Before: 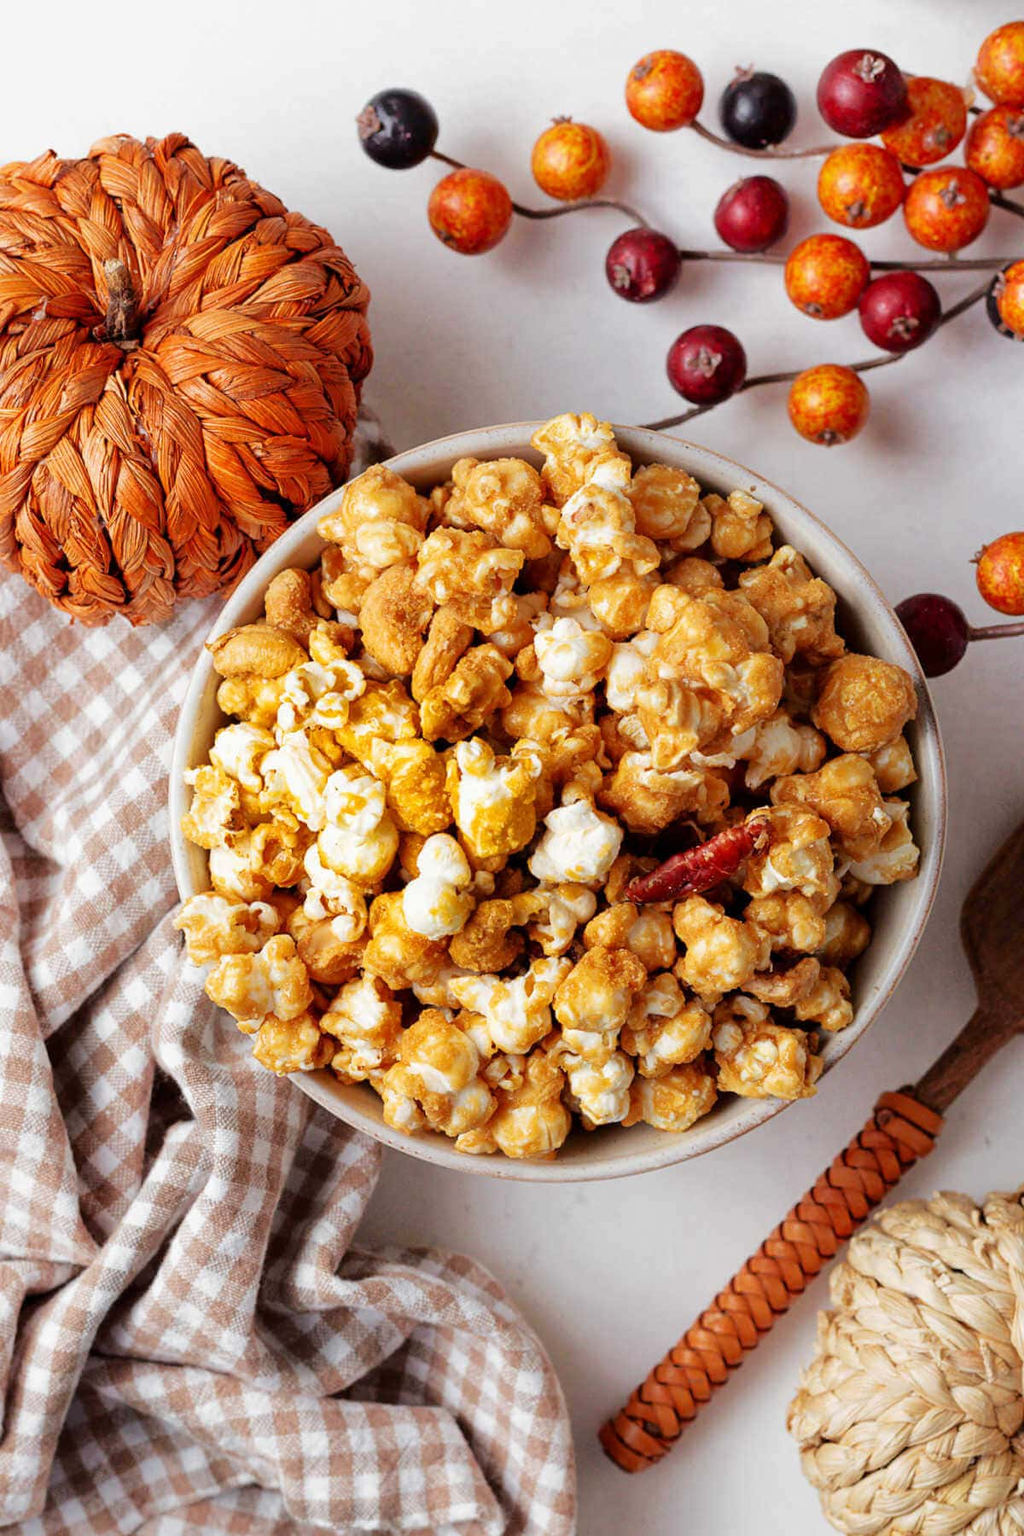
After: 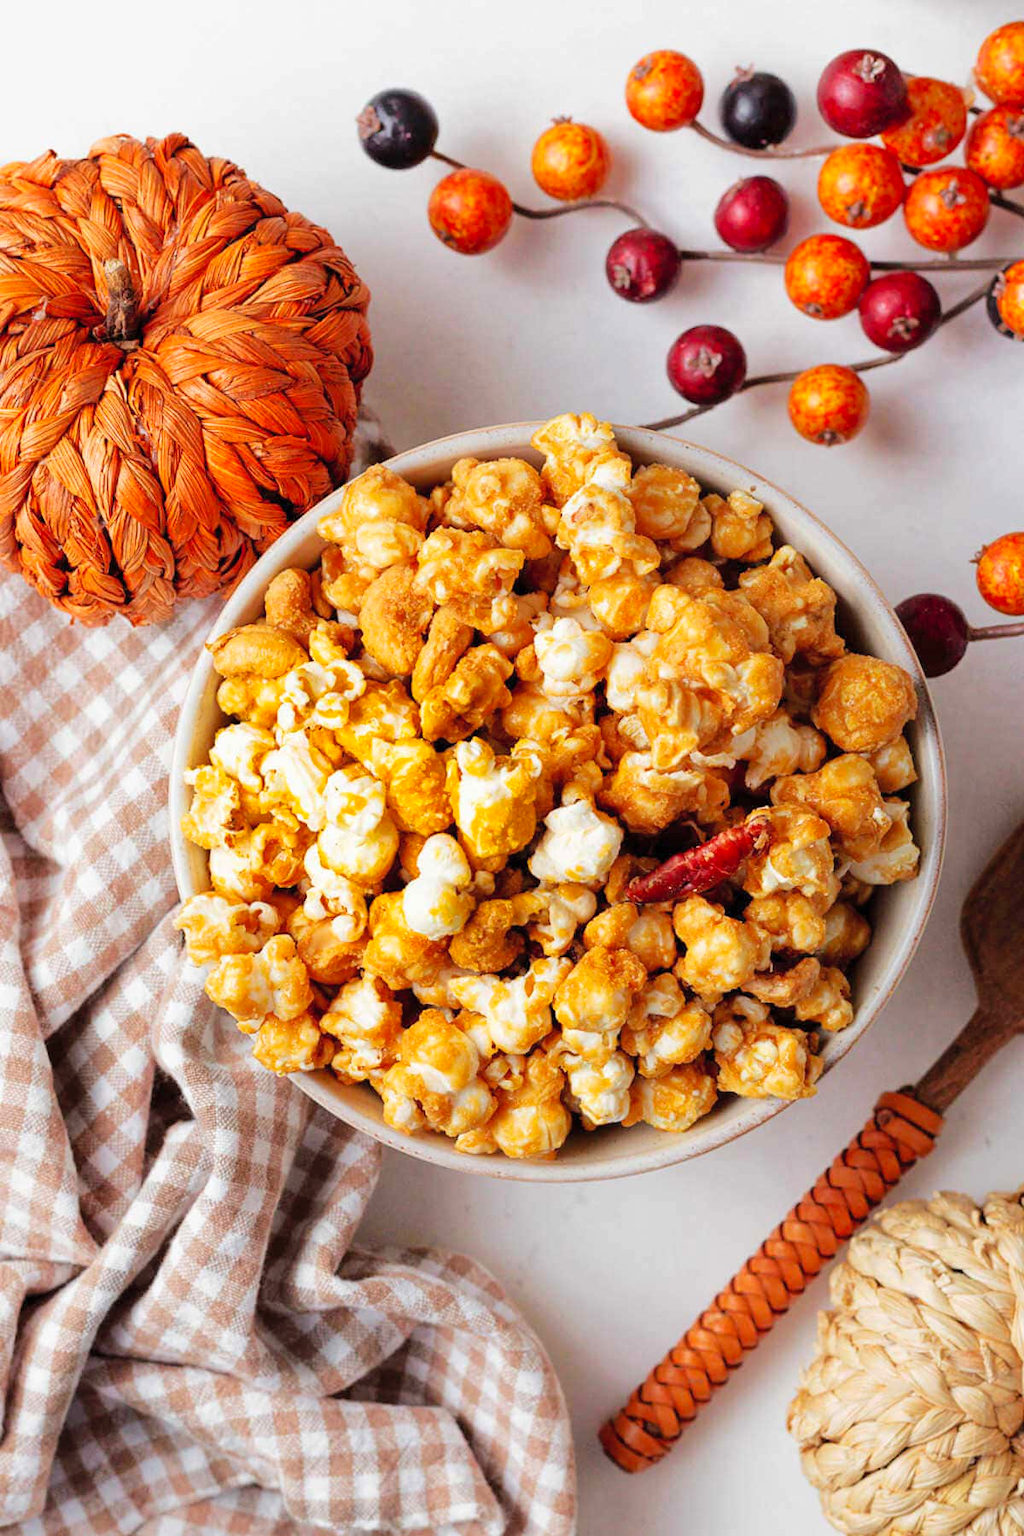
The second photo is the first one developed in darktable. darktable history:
contrast brightness saturation: brightness 0.093, saturation 0.194
